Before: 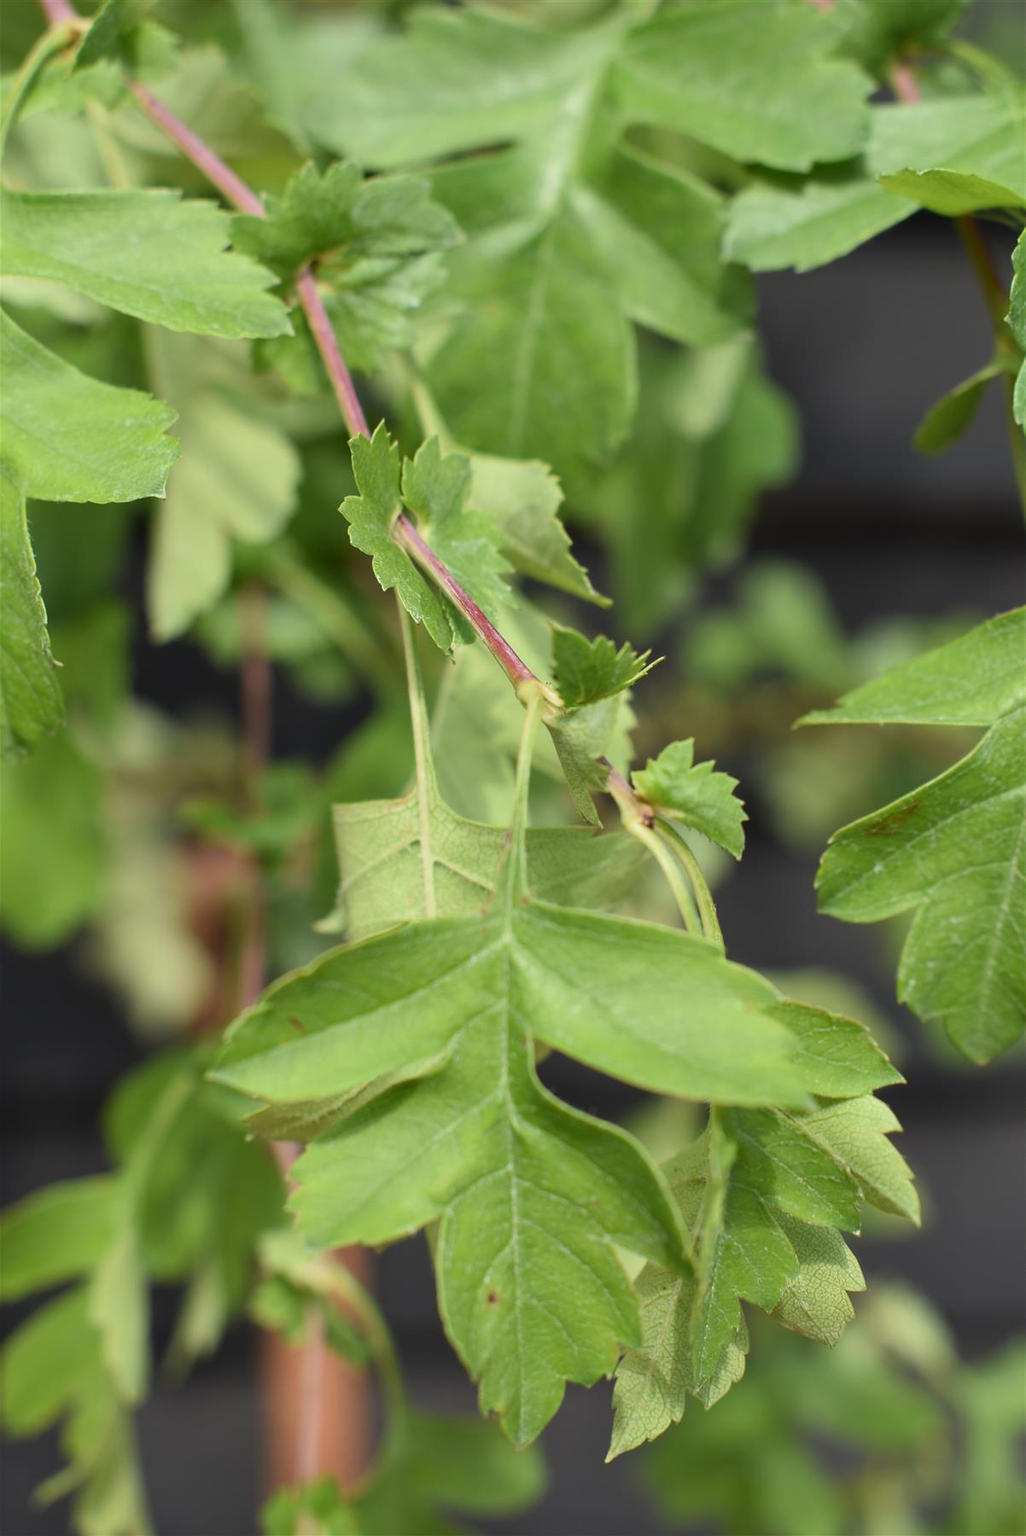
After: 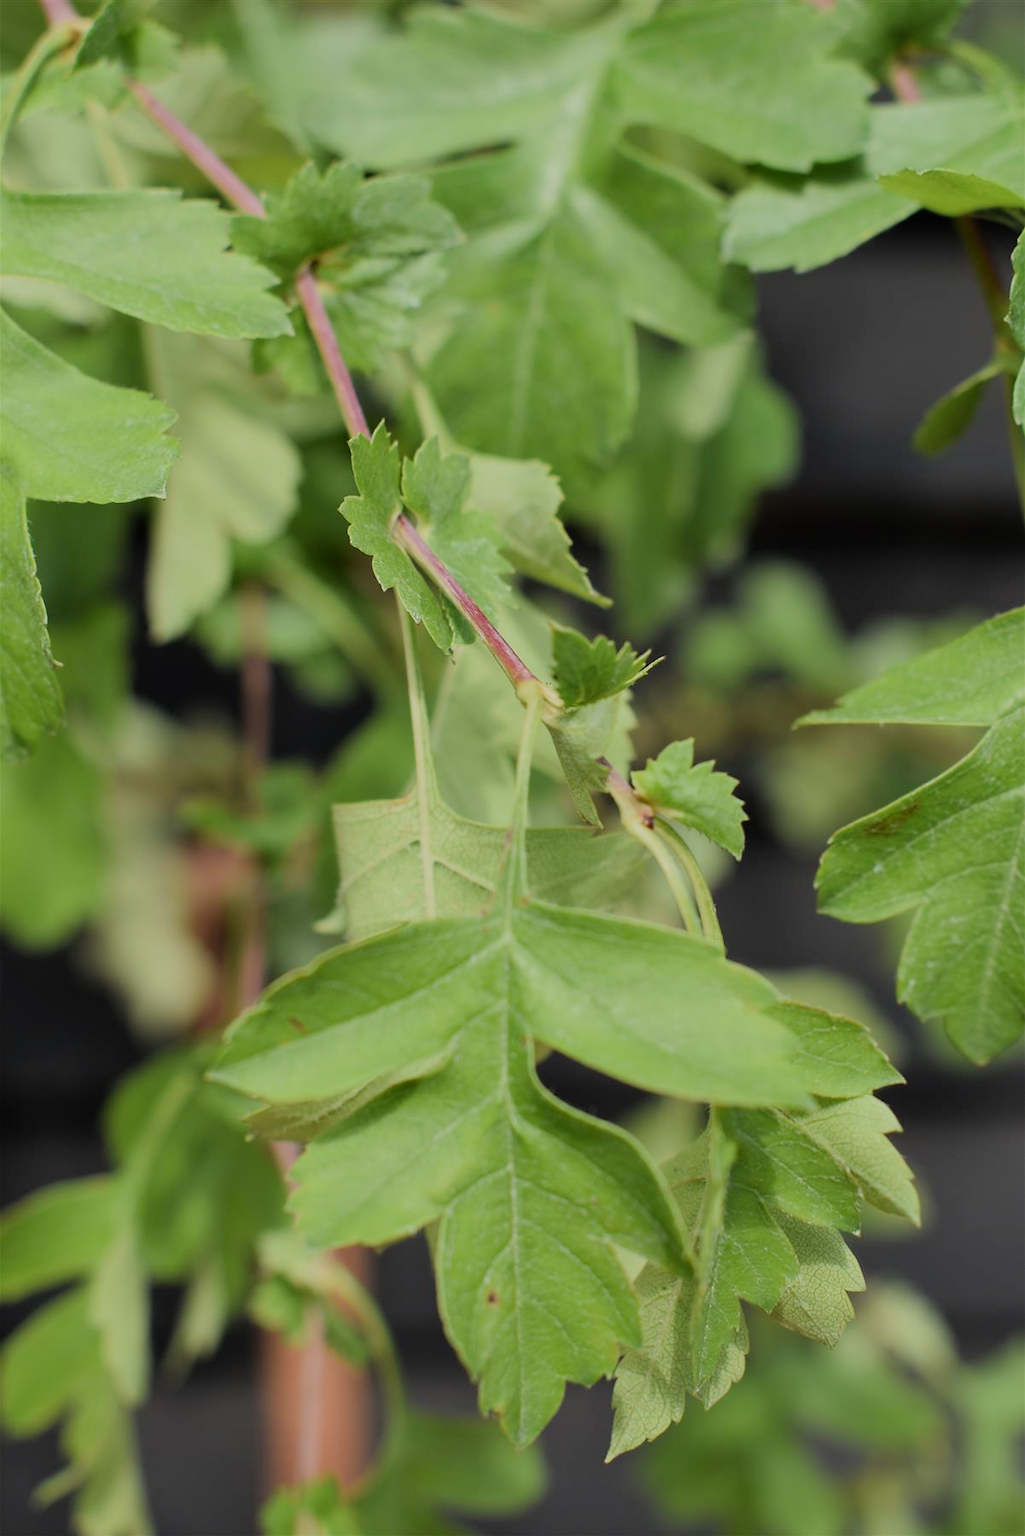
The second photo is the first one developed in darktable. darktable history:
filmic rgb: black relative exposure -7.43 EV, white relative exposure 4.81 EV, hardness 3.4
